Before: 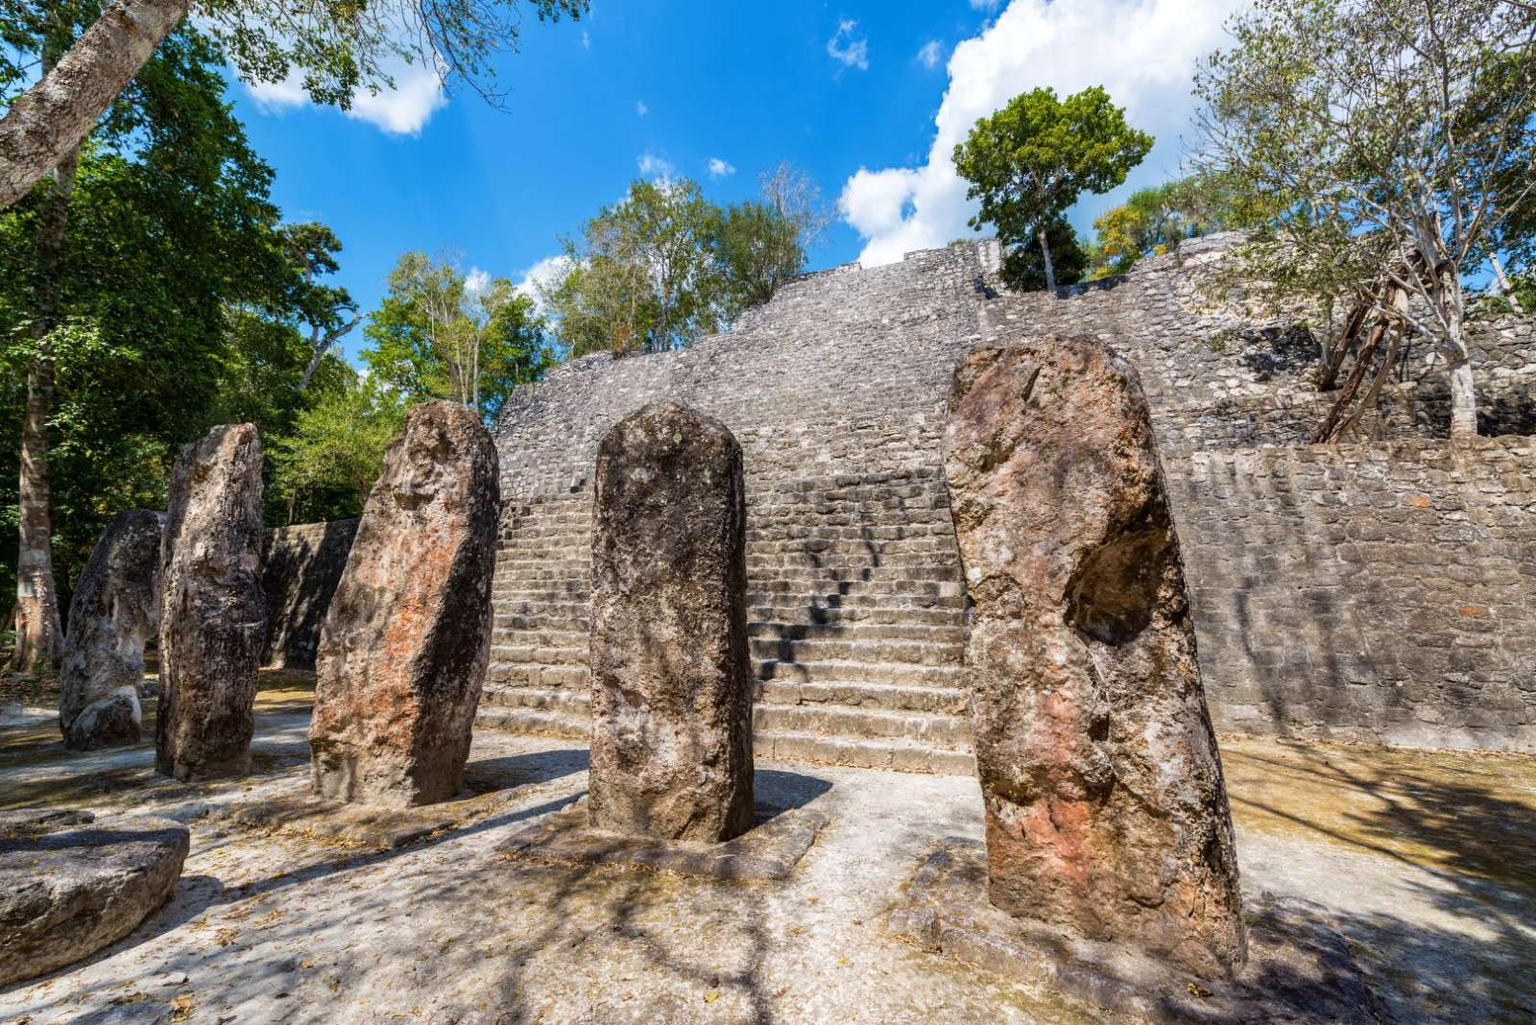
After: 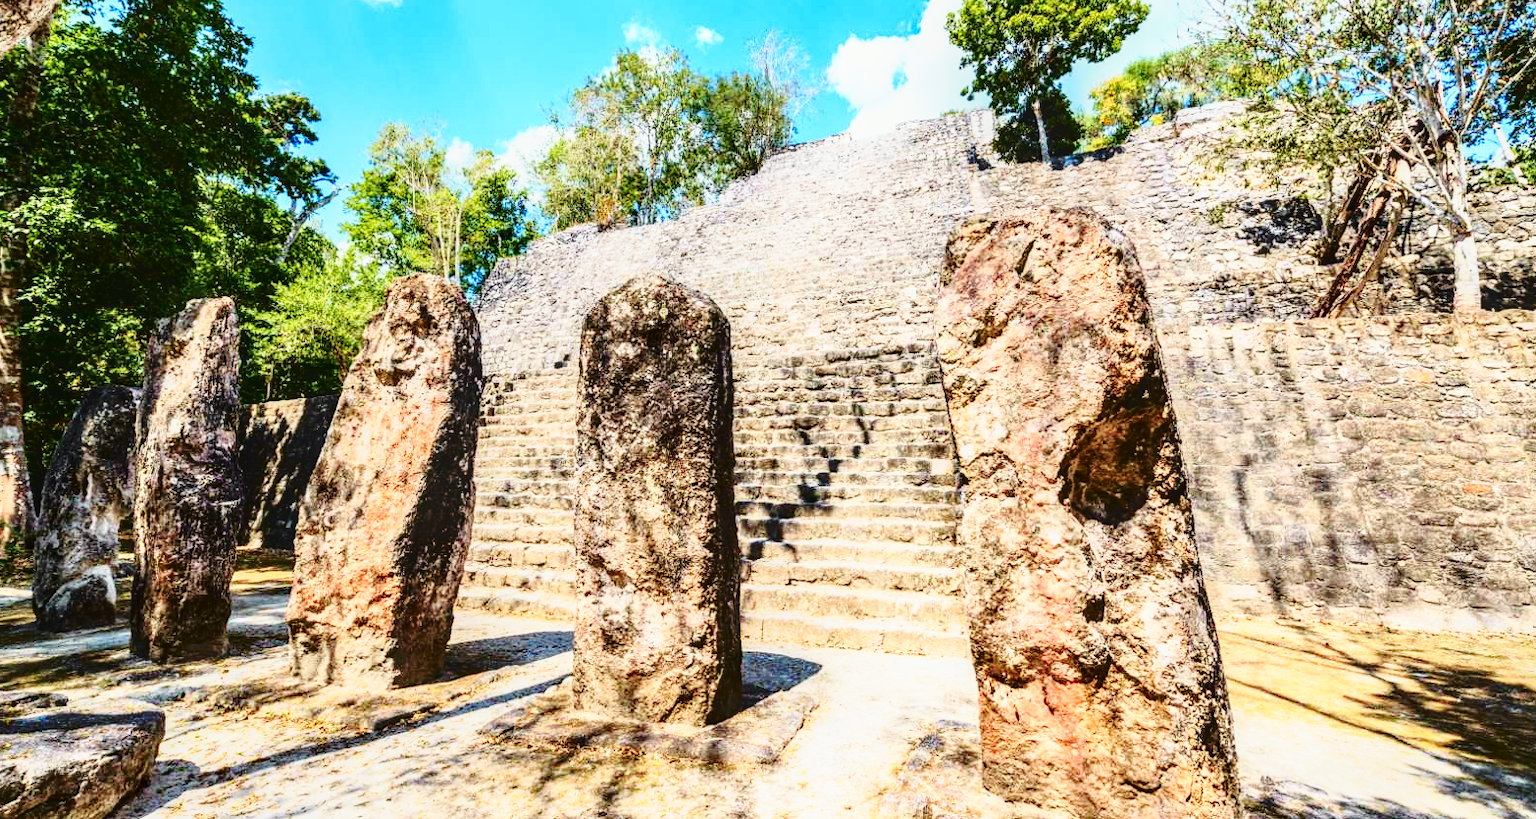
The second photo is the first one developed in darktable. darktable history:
crop and rotate: left 1.911%, top 12.935%, right 0.177%, bottom 8.864%
tone curve: curves: ch0 [(0.003, 0.032) (0.037, 0.037) (0.149, 0.117) (0.297, 0.318) (0.41, 0.48) (0.541, 0.649) (0.722, 0.857) (0.875, 0.946) (1, 0.98)]; ch1 [(0, 0) (0.305, 0.325) (0.453, 0.437) (0.482, 0.474) (0.501, 0.498) (0.506, 0.503) (0.559, 0.576) (0.6, 0.635) (0.656, 0.707) (1, 1)]; ch2 [(0, 0) (0.323, 0.277) (0.408, 0.399) (0.45, 0.48) (0.499, 0.502) (0.515, 0.532) (0.573, 0.602) (0.653, 0.675) (0.75, 0.756) (1, 1)], color space Lab, independent channels, preserve colors none
base curve: curves: ch0 [(0, 0) (0.036, 0.037) (0.121, 0.228) (0.46, 0.76) (0.859, 0.983) (1, 1)], preserve colors none
local contrast: on, module defaults
